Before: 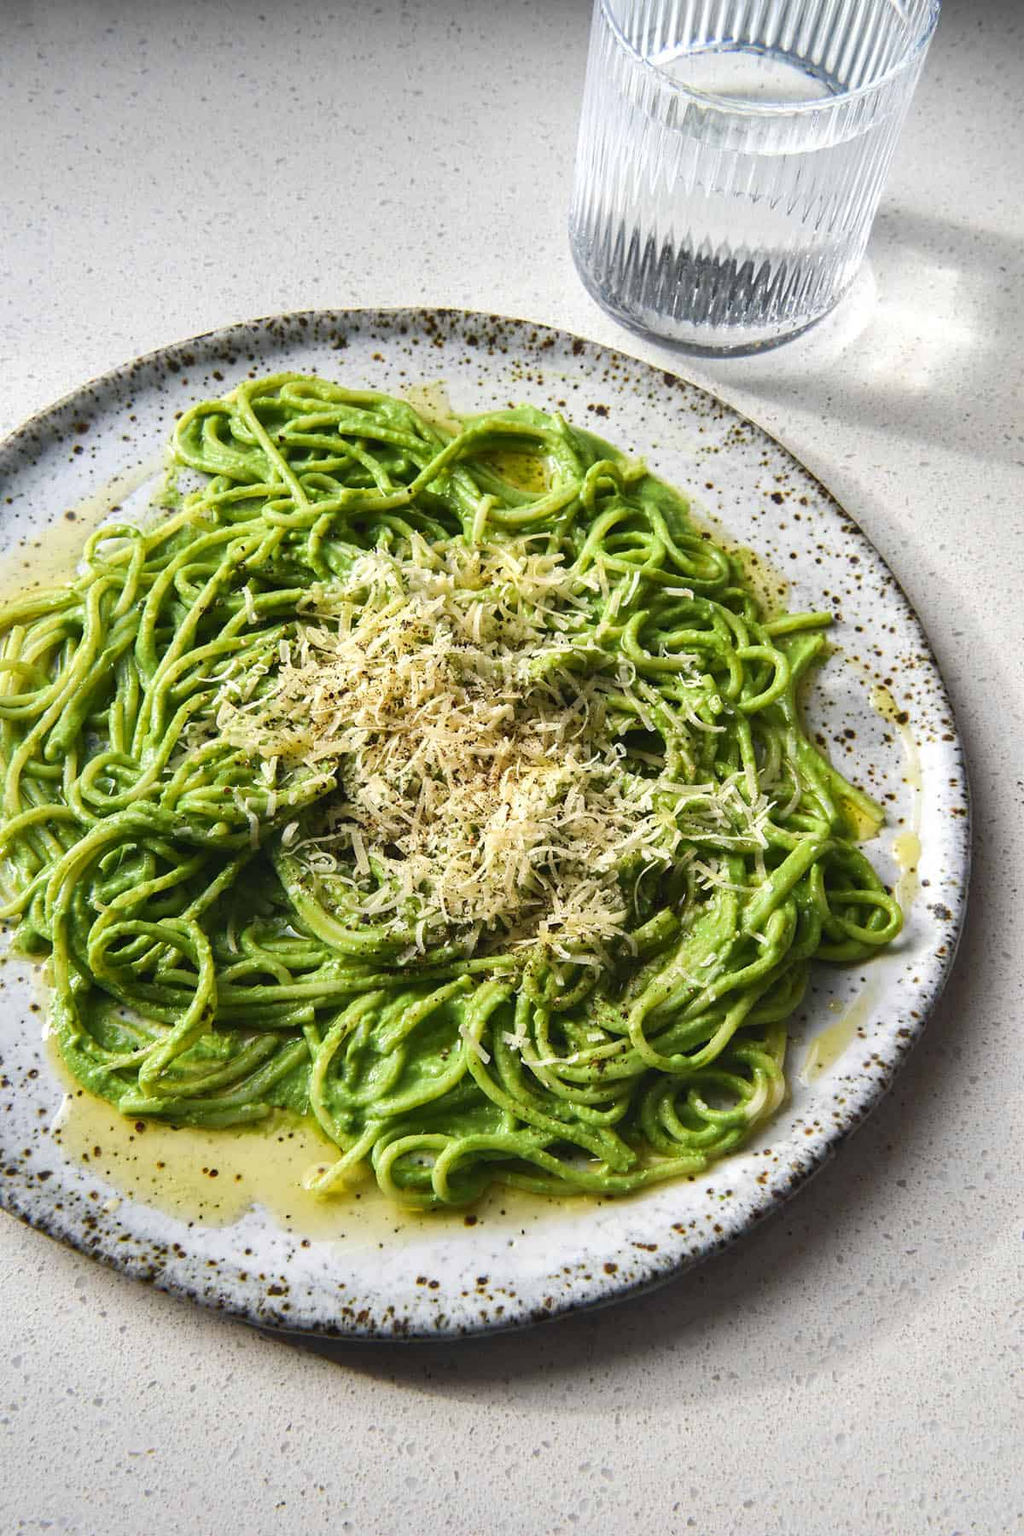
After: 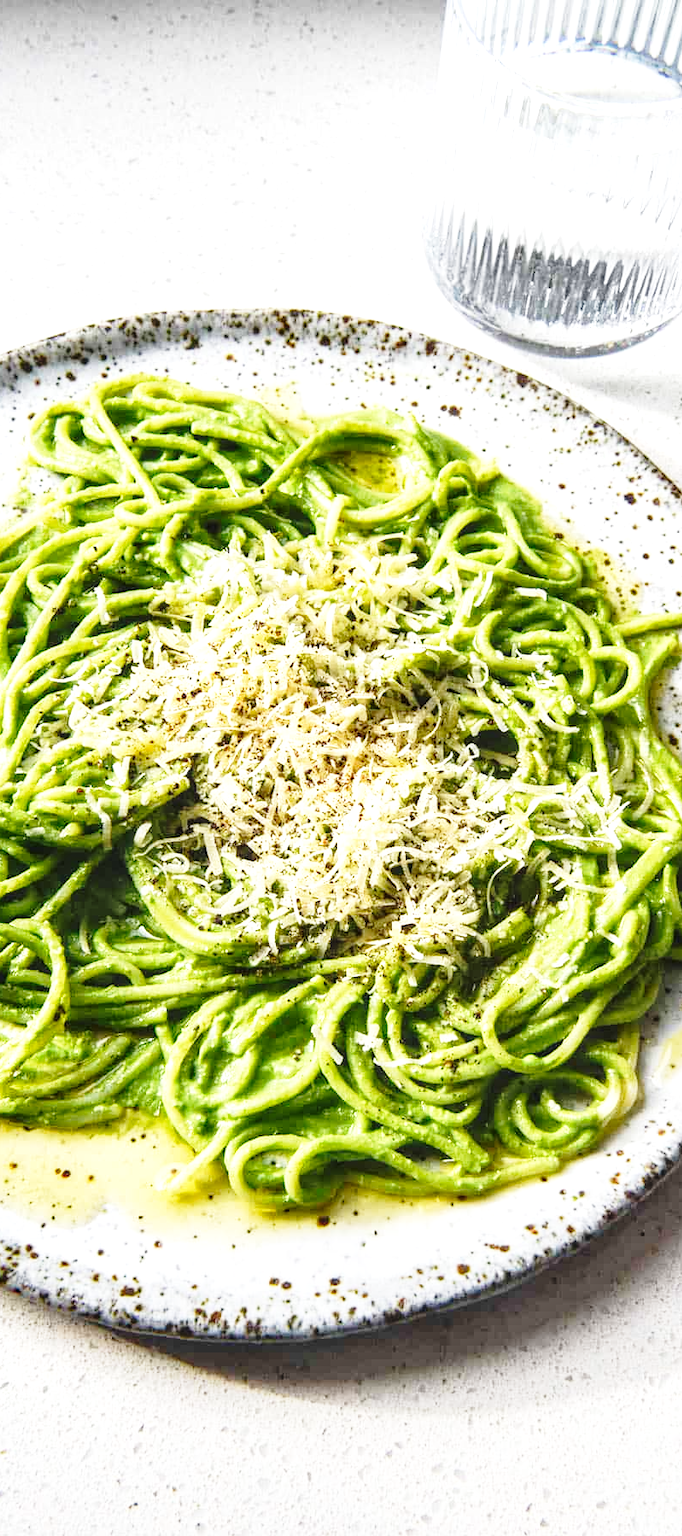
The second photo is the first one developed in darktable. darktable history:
local contrast: on, module defaults
crop and rotate: left 14.484%, right 18.901%
exposure: exposure 0.563 EV, compensate exposure bias true, compensate highlight preservation false
base curve: curves: ch0 [(0, 0) (0.028, 0.03) (0.121, 0.232) (0.46, 0.748) (0.859, 0.968) (1, 1)], preserve colors none
